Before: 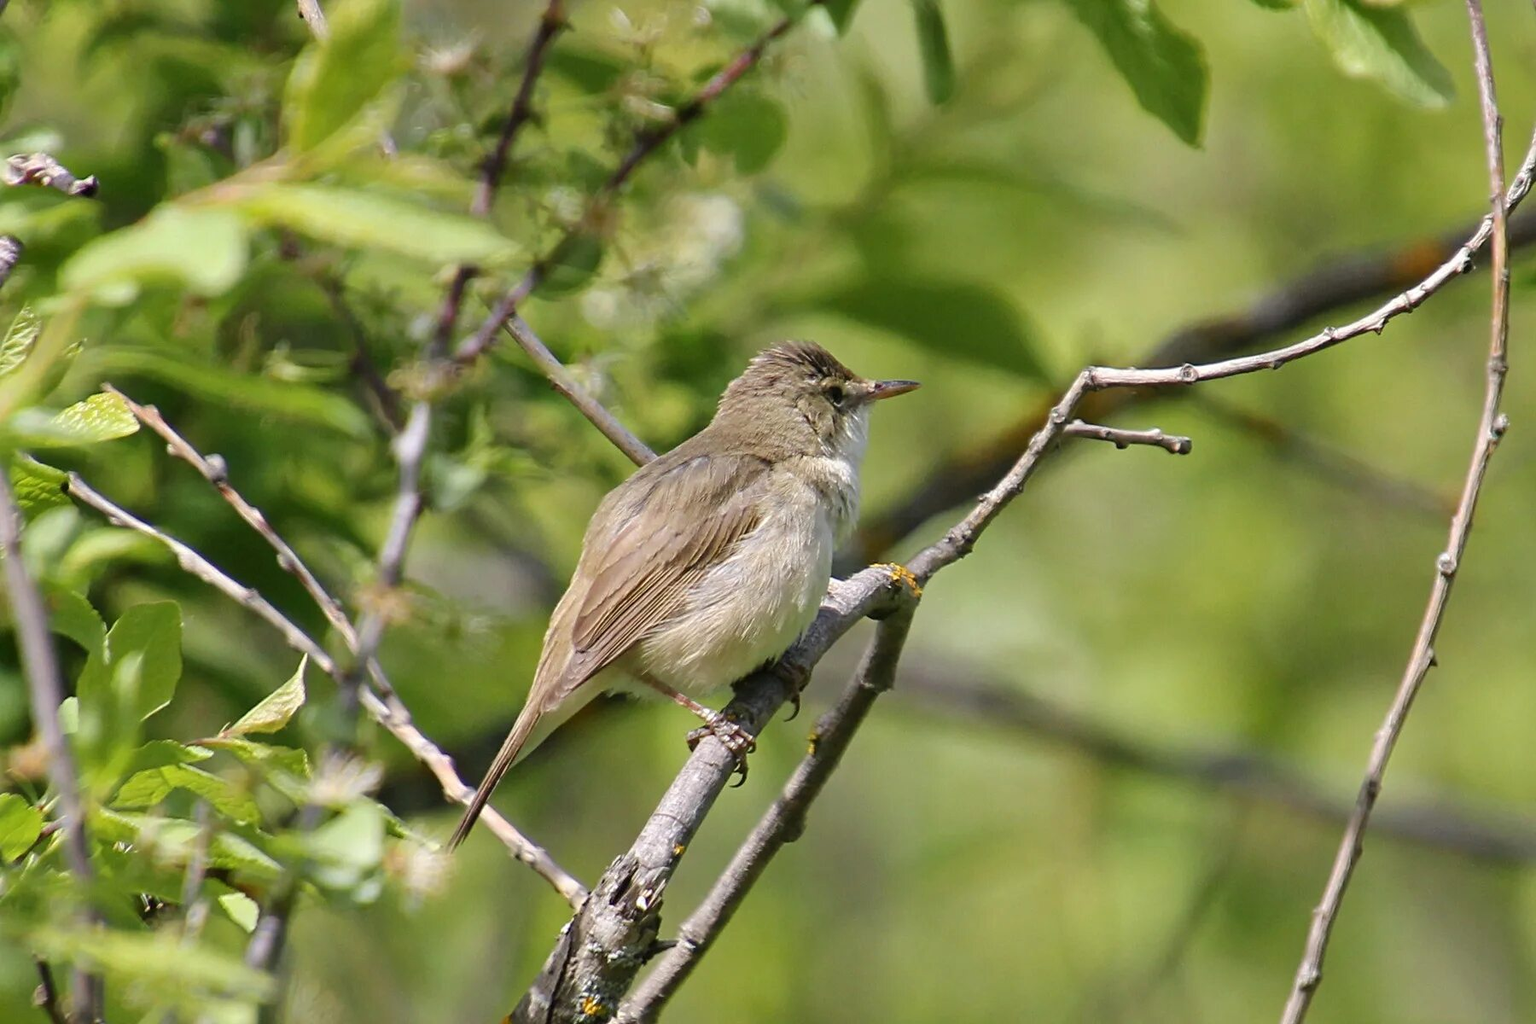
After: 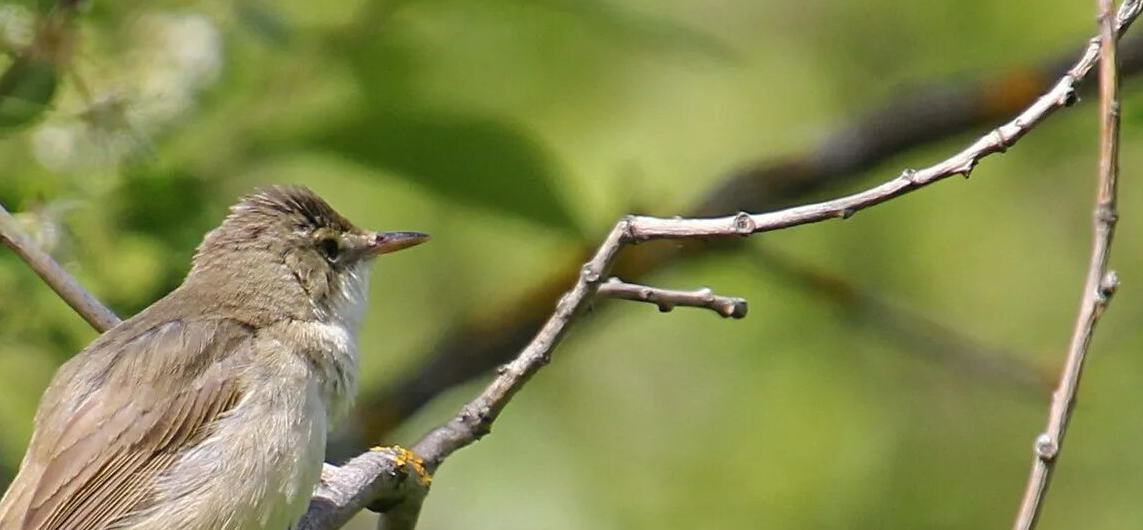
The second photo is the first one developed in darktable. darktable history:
crop: left 36.104%, top 17.841%, right 0.374%, bottom 37.974%
